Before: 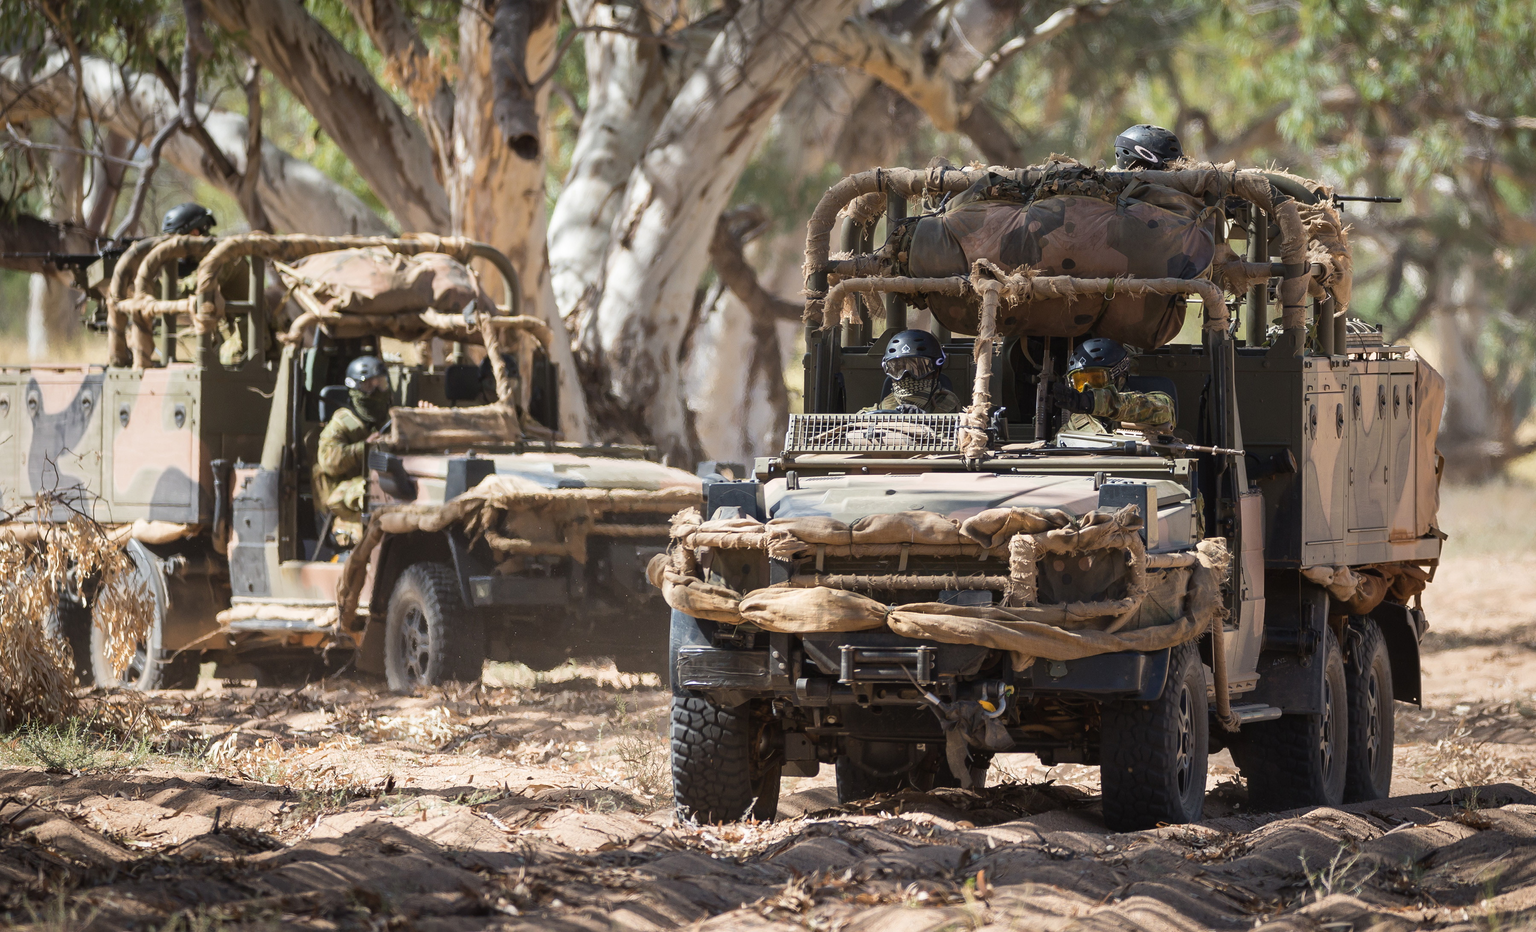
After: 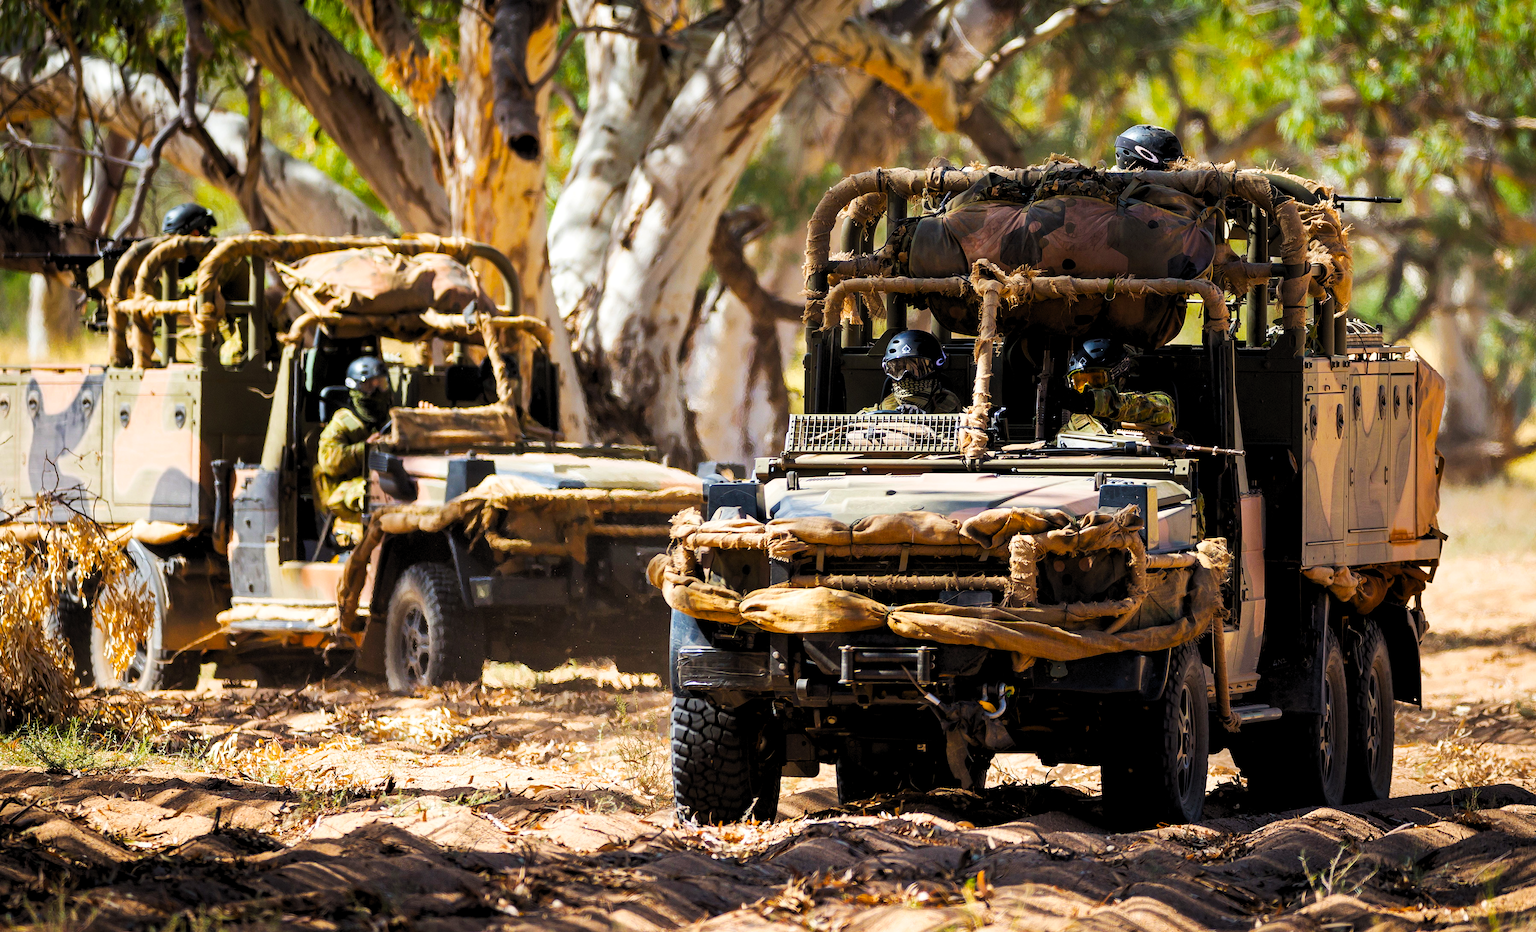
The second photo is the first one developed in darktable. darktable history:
exposure: exposure -1 EV, compensate highlight preservation false
color balance rgb: linear chroma grading › global chroma 10%, perceptual saturation grading › global saturation 40%, perceptual brilliance grading › global brilliance 30%, global vibrance 20%
tone curve: curves: ch0 [(0, 0) (0.003, 0.009) (0.011, 0.013) (0.025, 0.019) (0.044, 0.029) (0.069, 0.04) (0.1, 0.053) (0.136, 0.08) (0.177, 0.114) (0.224, 0.151) (0.277, 0.207) (0.335, 0.267) (0.399, 0.35) (0.468, 0.442) (0.543, 0.545) (0.623, 0.656) (0.709, 0.752) (0.801, 0.843) (0.898, 0.932) (1, 1)], preserve colors none
rgb levels: levels [[0.013, 0.434, 0.89], [0, 0.5, 1], [0, 0.5, 1]]
